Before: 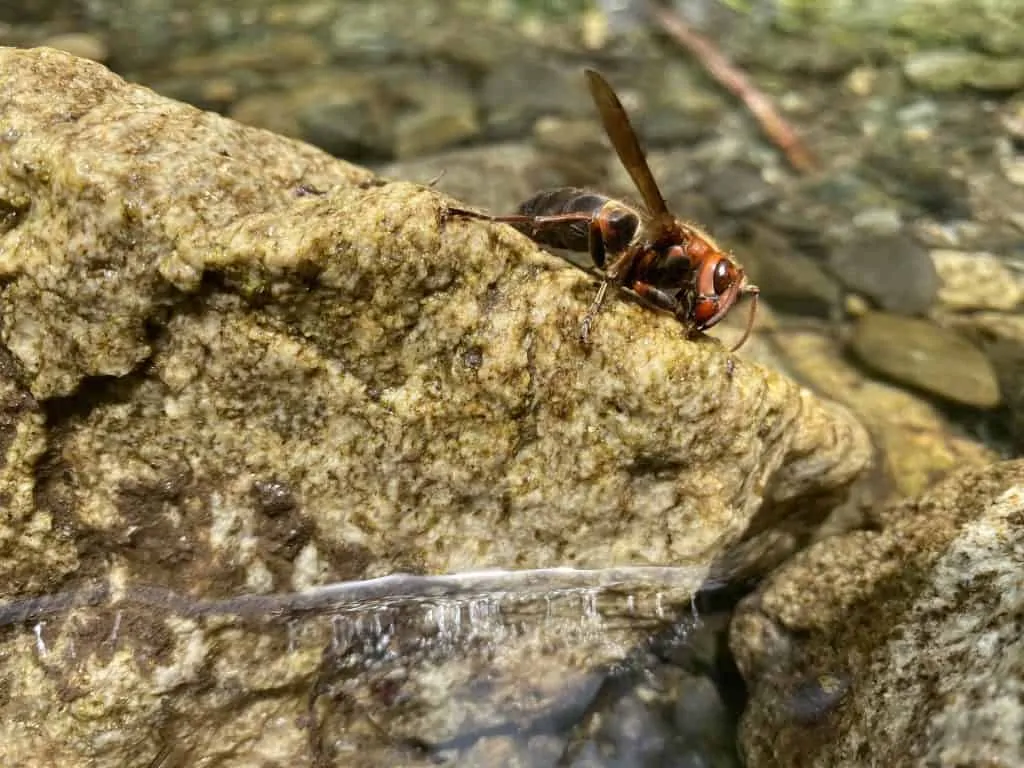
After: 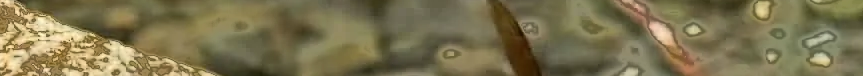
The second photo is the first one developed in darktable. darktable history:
crop and rotate: left 9.644%, top 9.491%, right 6.021%, bottom 80.509%
fill light: exposure -0.73 EV, center 0.69, width 2.2
